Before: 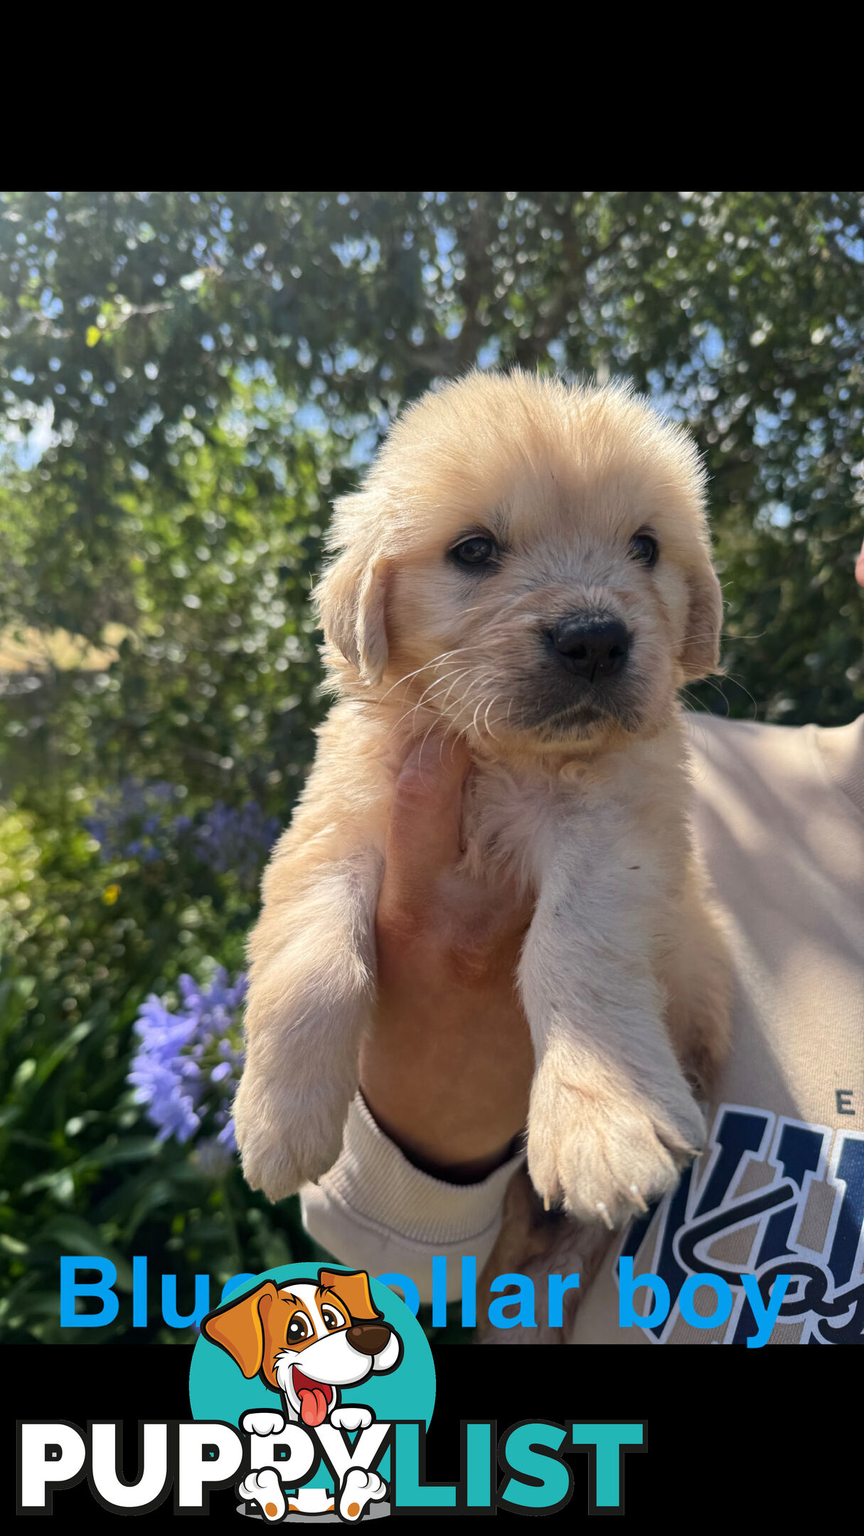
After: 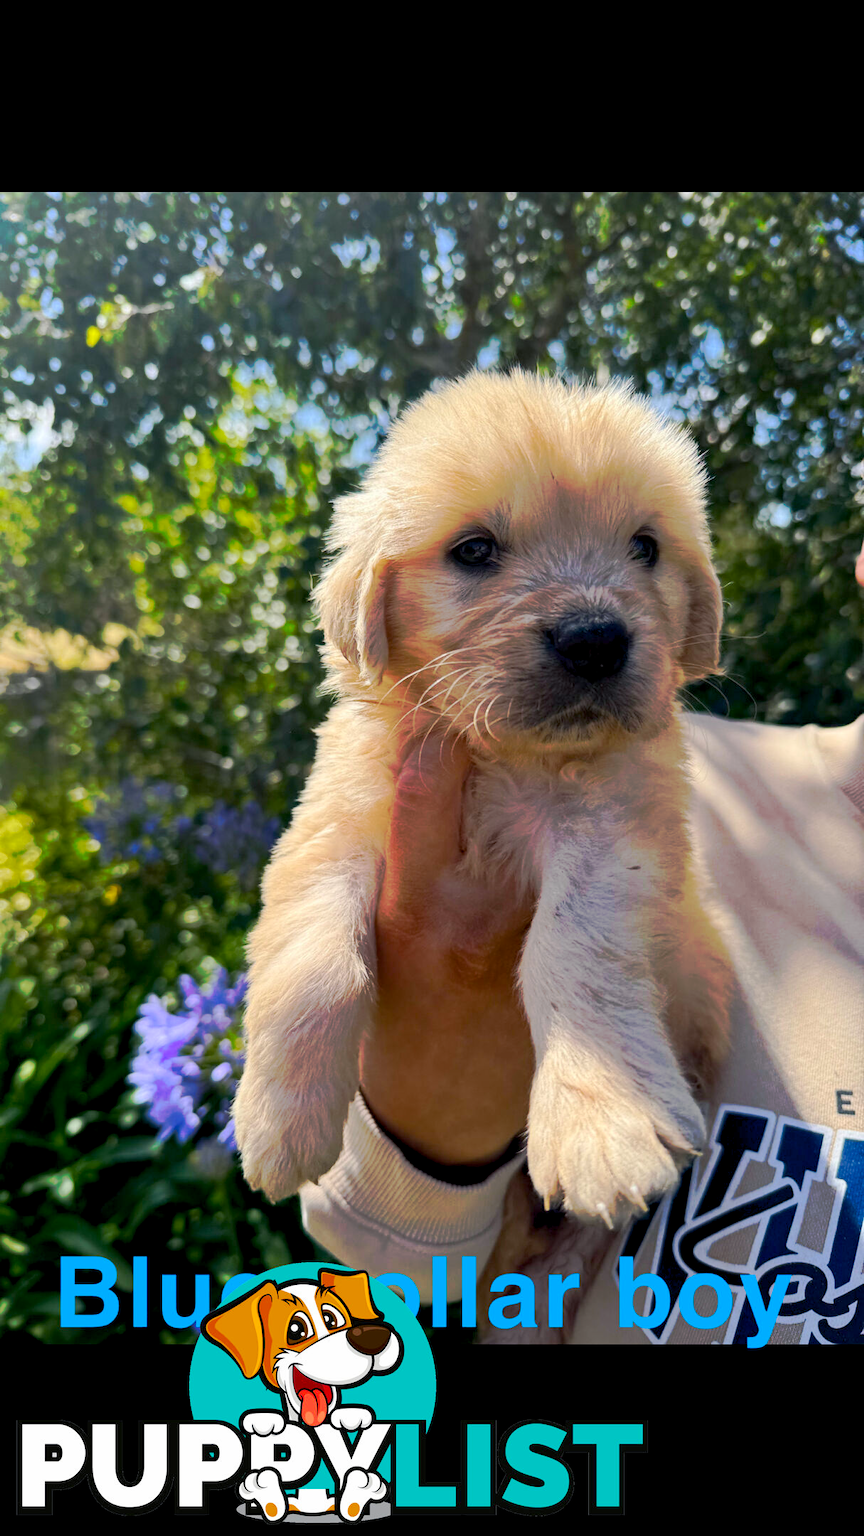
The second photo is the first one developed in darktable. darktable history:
tone curve: curves: ch0 [(0, 0) (0.003, 0.003) (0.011, 0.011) (0.025, 0.024) (0.044, 0.044) (0.069, 0.068) (0.1, 0.098) (0.136, 0.133) (0.177, 0.174) (0.224, 0.22) (0.277, 0.272) (0.335, 0.329) (0.399, 0.392) (0.468, 0.46) (0.543, 0.607) (0.623, 0.676) (0.709, 0.75) (0.801, 0.828) (0.898, 0.912) (1, 1)], preserve colors none
color balance rgb: shadows lift › chroma 4.244%, shadows lift › hue 254.81°, global offset › luminance -0.884%, linear chroma grading › global chroma 25.531%, perceptual saturation grading › global saturation 0.506%
